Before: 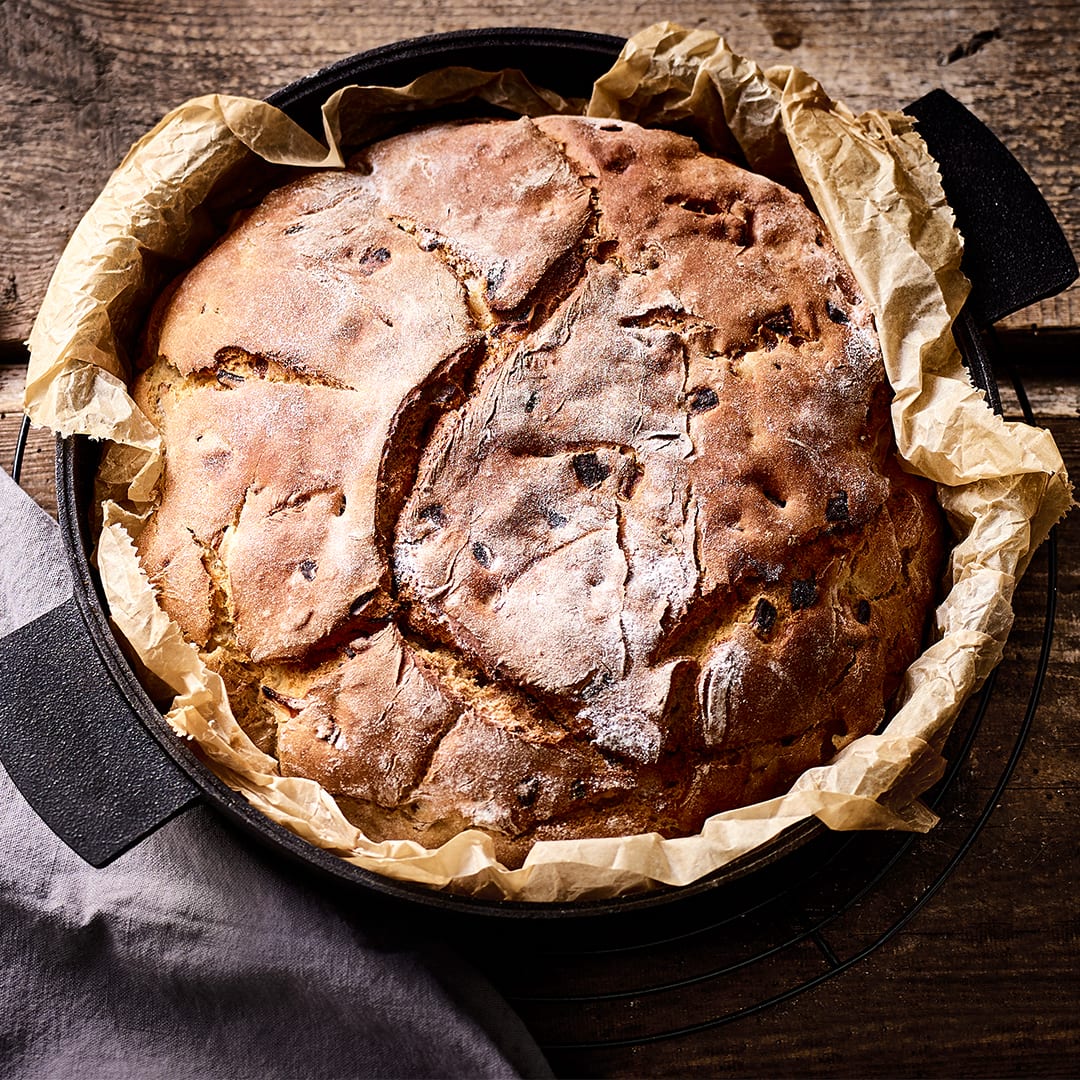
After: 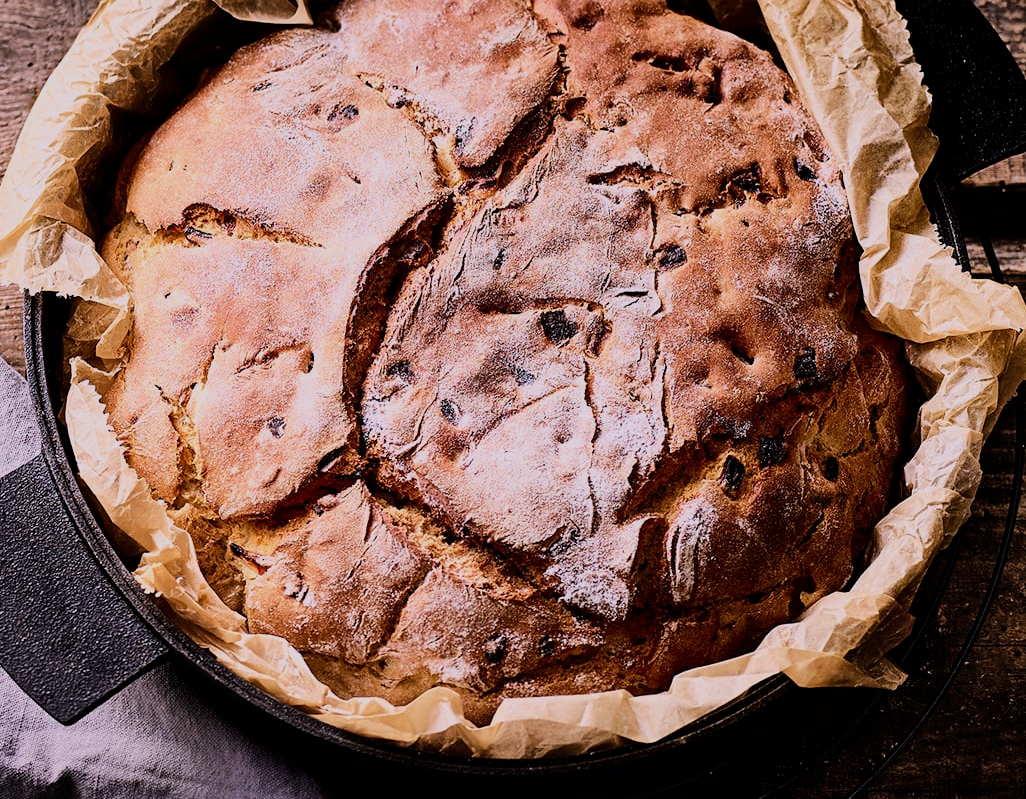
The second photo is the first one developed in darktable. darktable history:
white balance: red 1.05, blue 1.072
filmic rgb: black relative exposure -7.65 EV, white relative exposure 4.56 EV, hardness 3.61, color science v6 (2022)
crop and rotate: left 2.991%, top 13.302%, right 1.981%, bottom 12.636%
